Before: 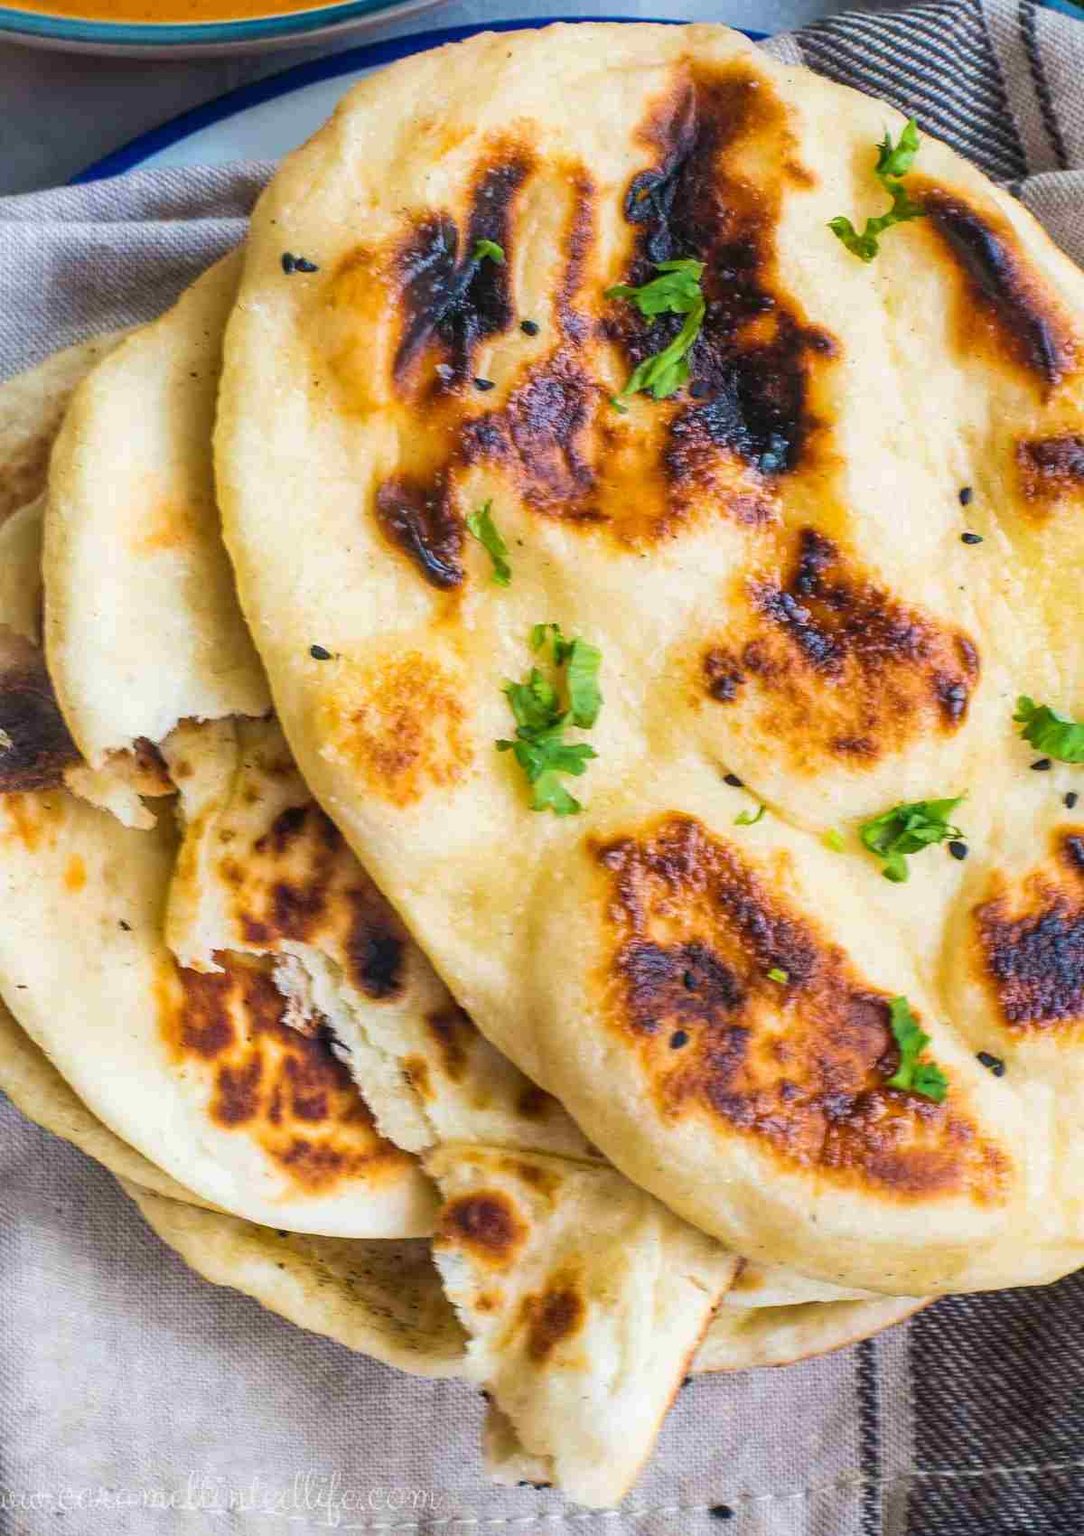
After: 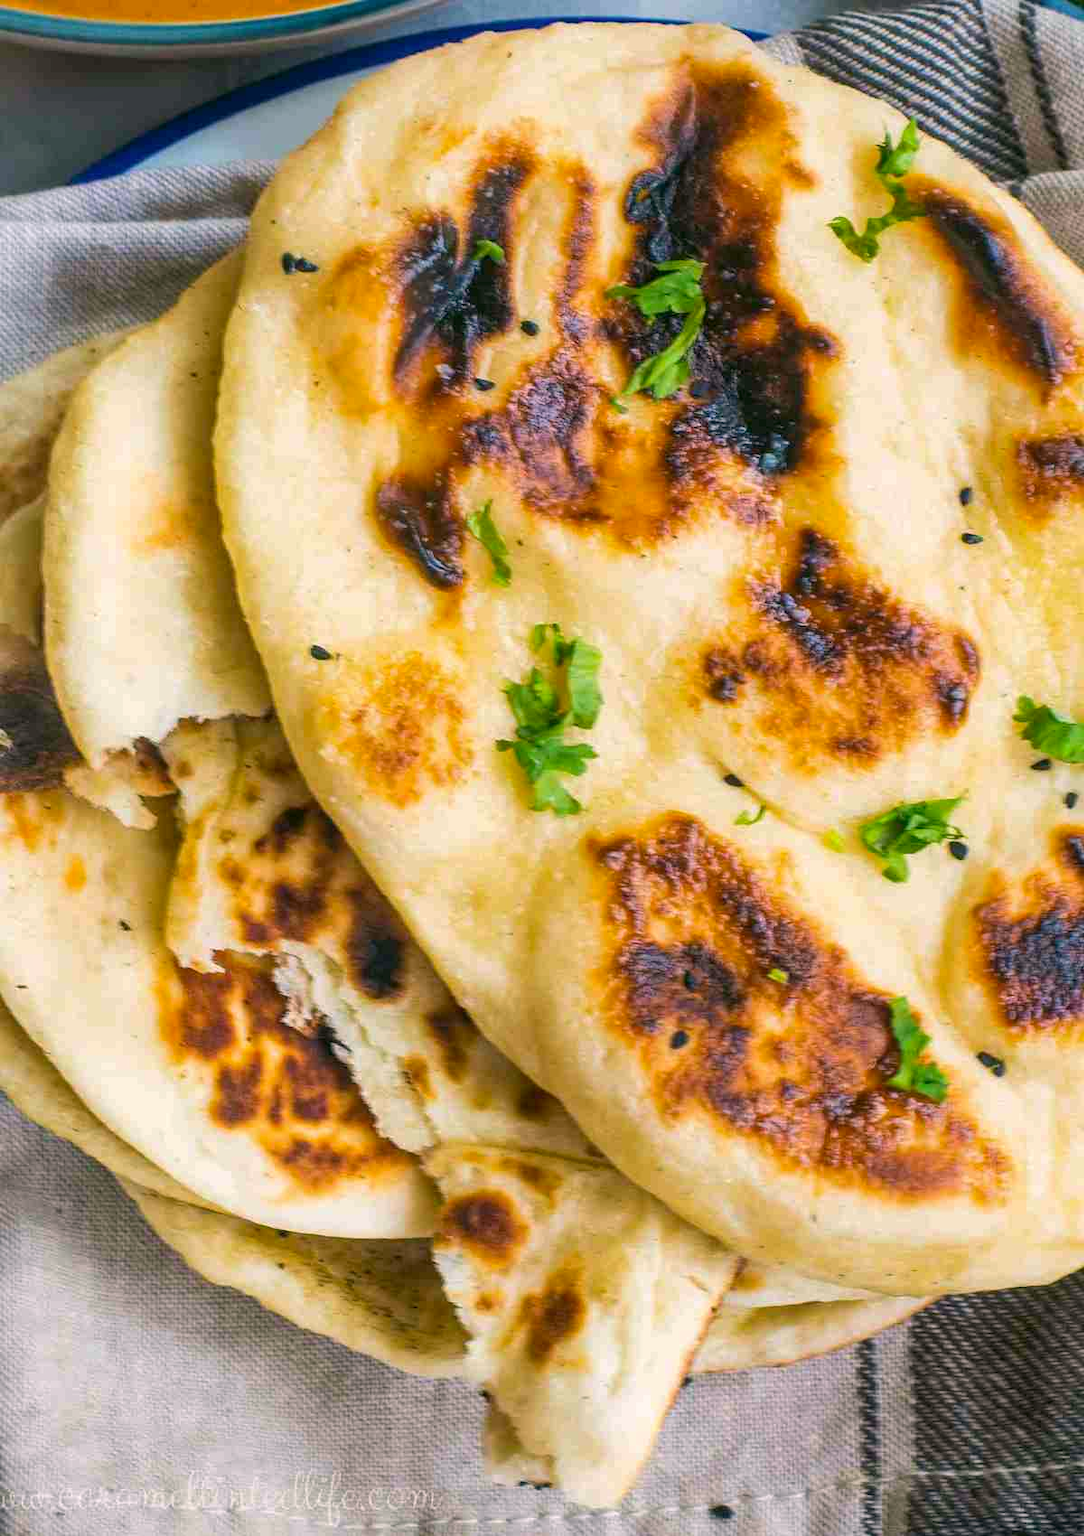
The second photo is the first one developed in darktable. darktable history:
color correction: highlights a* 4.02, highlights b* 4.98, shadows a* -7.55, shadows b* 4.98
shadows and highlights: shadows 25, highlights -25
